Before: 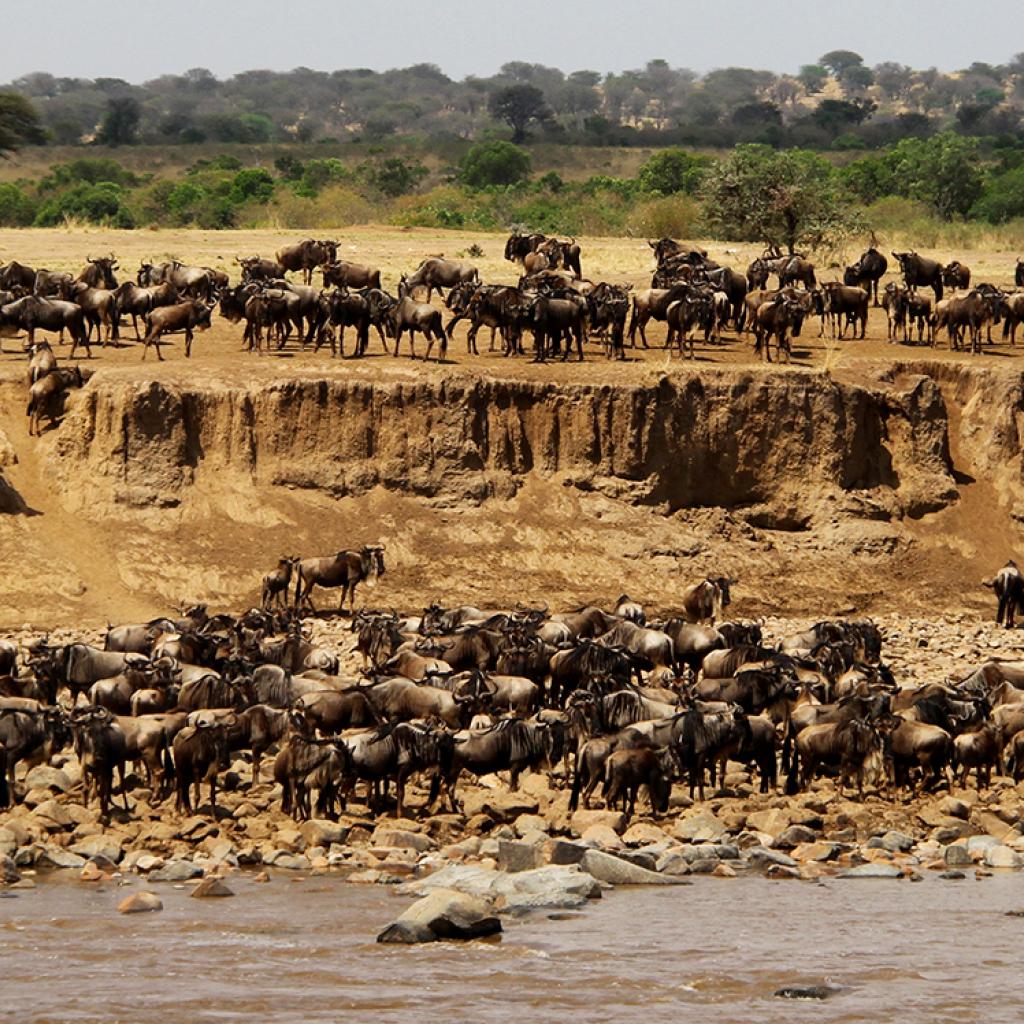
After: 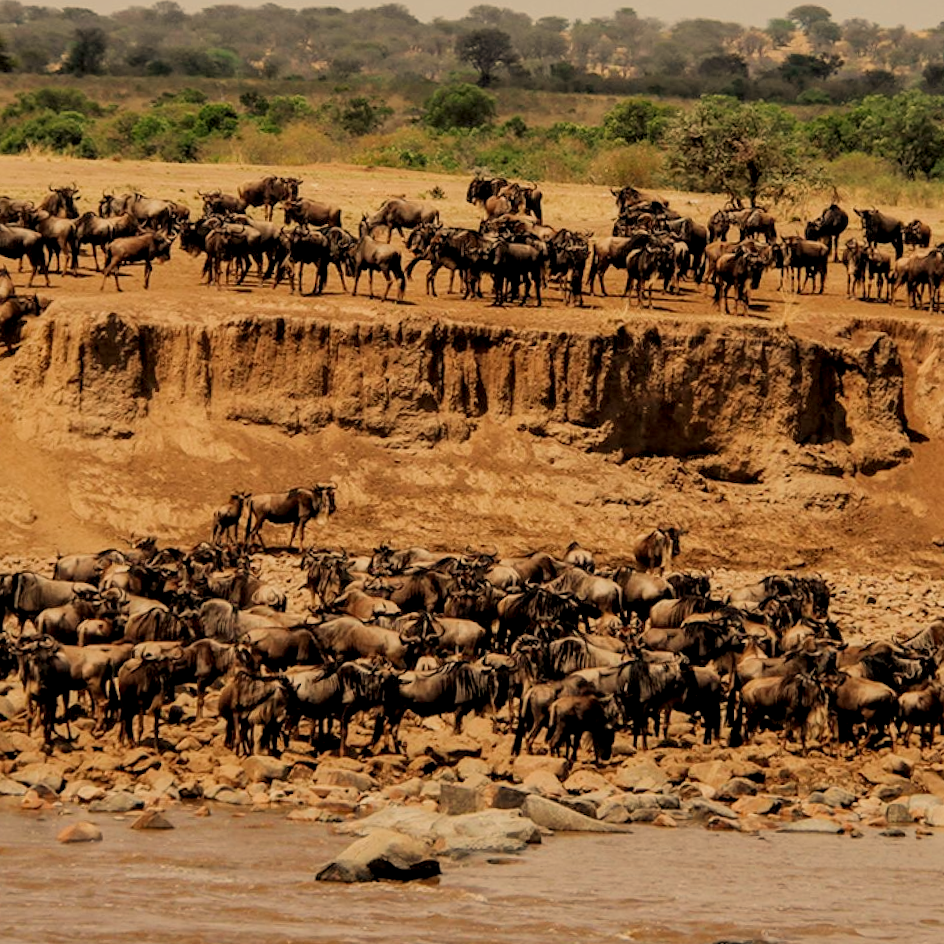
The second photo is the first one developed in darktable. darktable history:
crop and rotate: angle -1.96°, left 3.097%, top 4.154%, right 1.586%, bottom 0.529%
filmic rgb: black relative exposure -8.79 EV, white relative exposure 4.98 EV, threshold 3 EV, target black luminance 0%, hardness 3.77, latitude 66.33%, contrast 0.822, shadows ↔ highlights balance 20%, color science v5 (2021), contrast in shadows safe, contrast in highlights safe, enable highlight reconstruction true
white balance: red 1.138, green 0.996, blue 0.812
local contrast: on, module defaults
